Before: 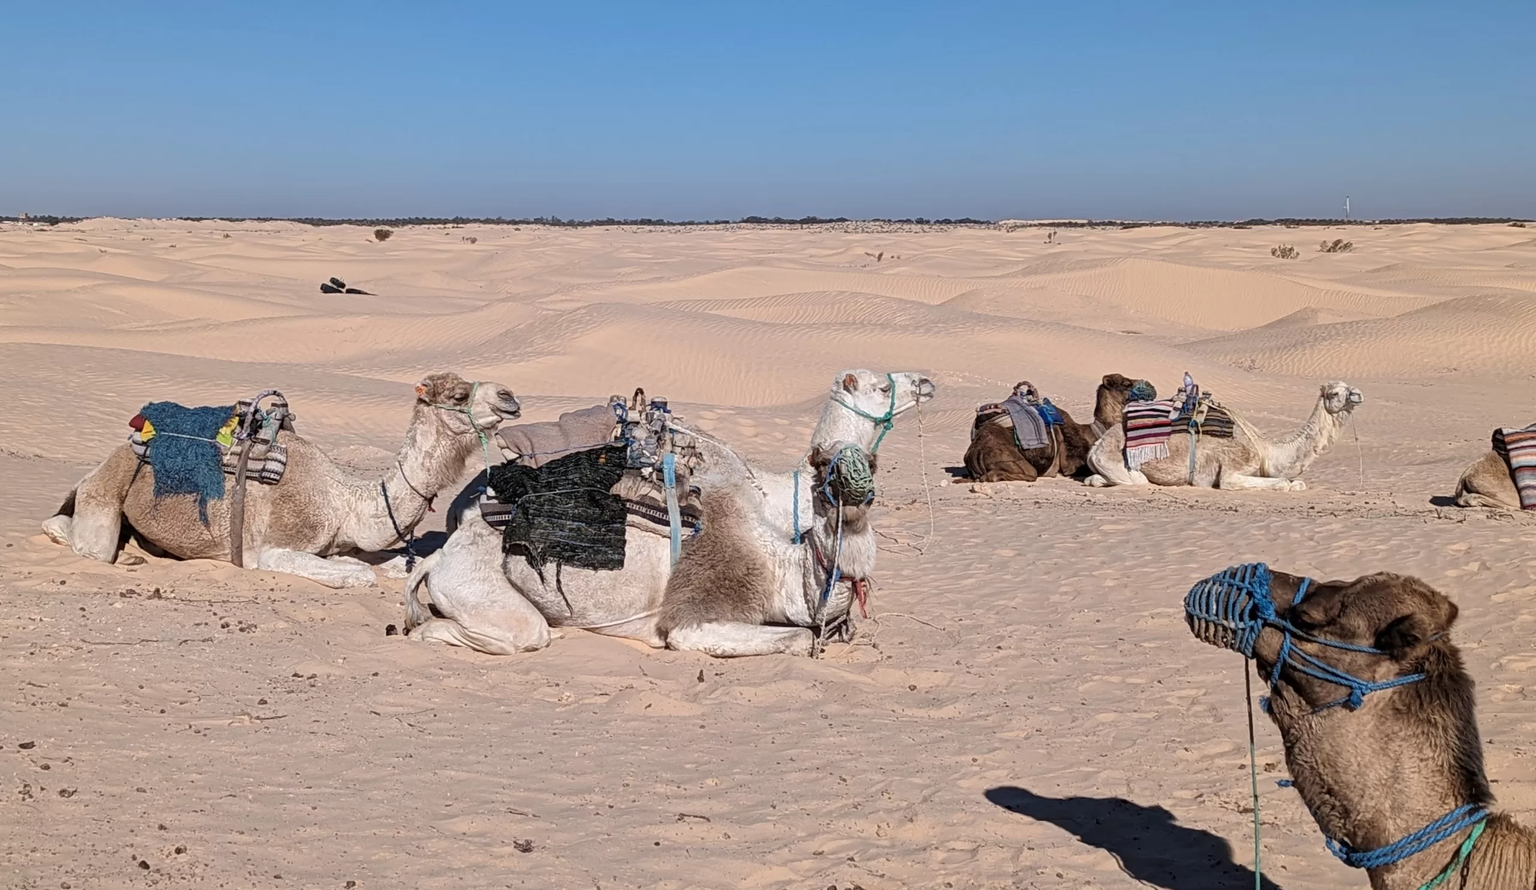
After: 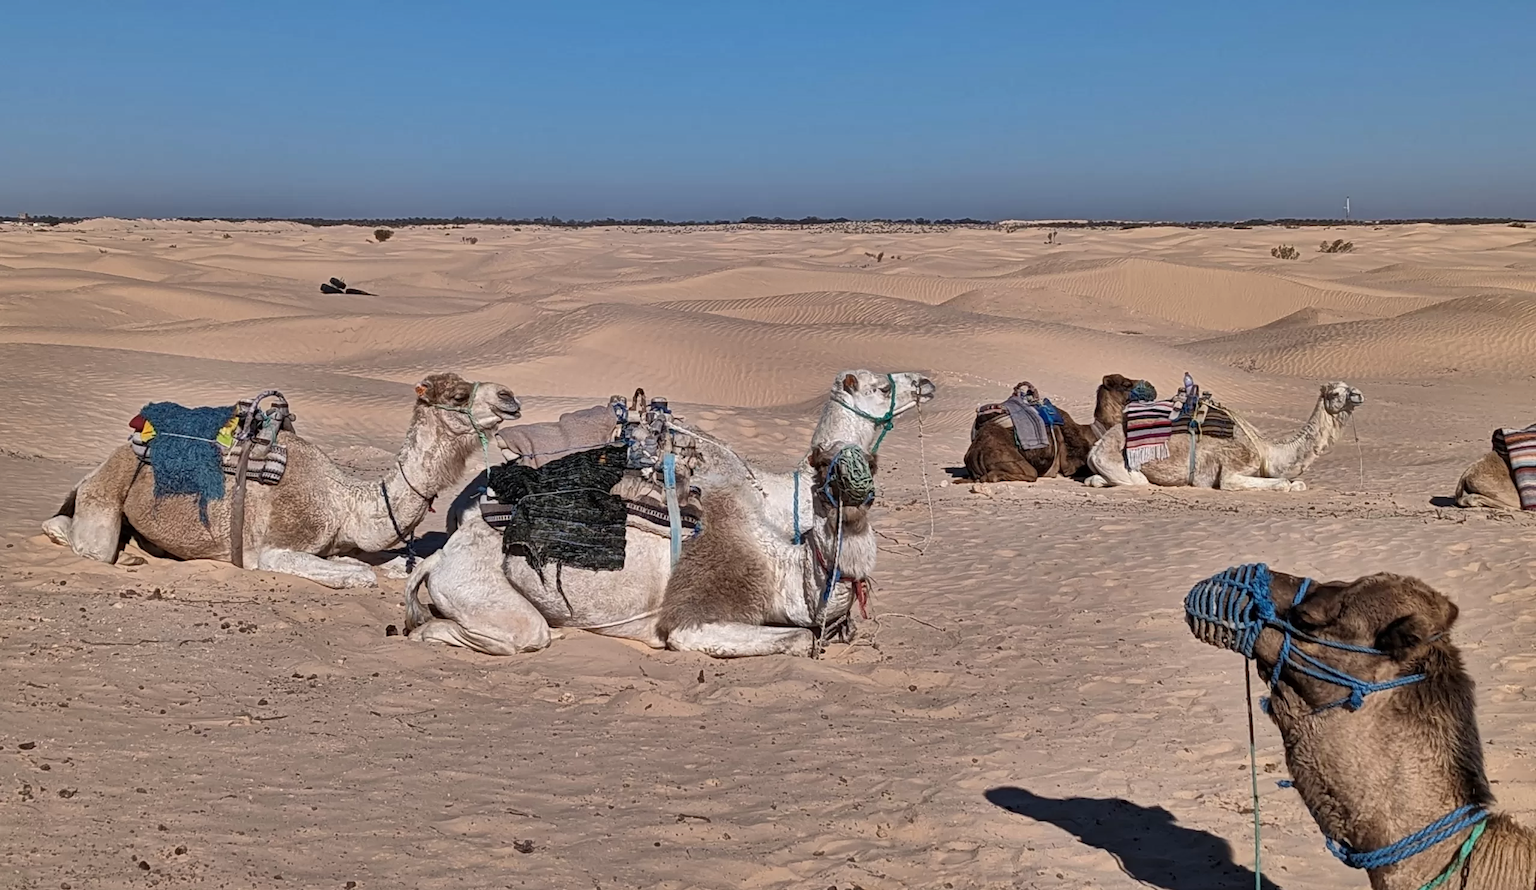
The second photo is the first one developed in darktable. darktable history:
shadows and highlights: shadows 20.98, highlights -81.84, soften with gaussian
